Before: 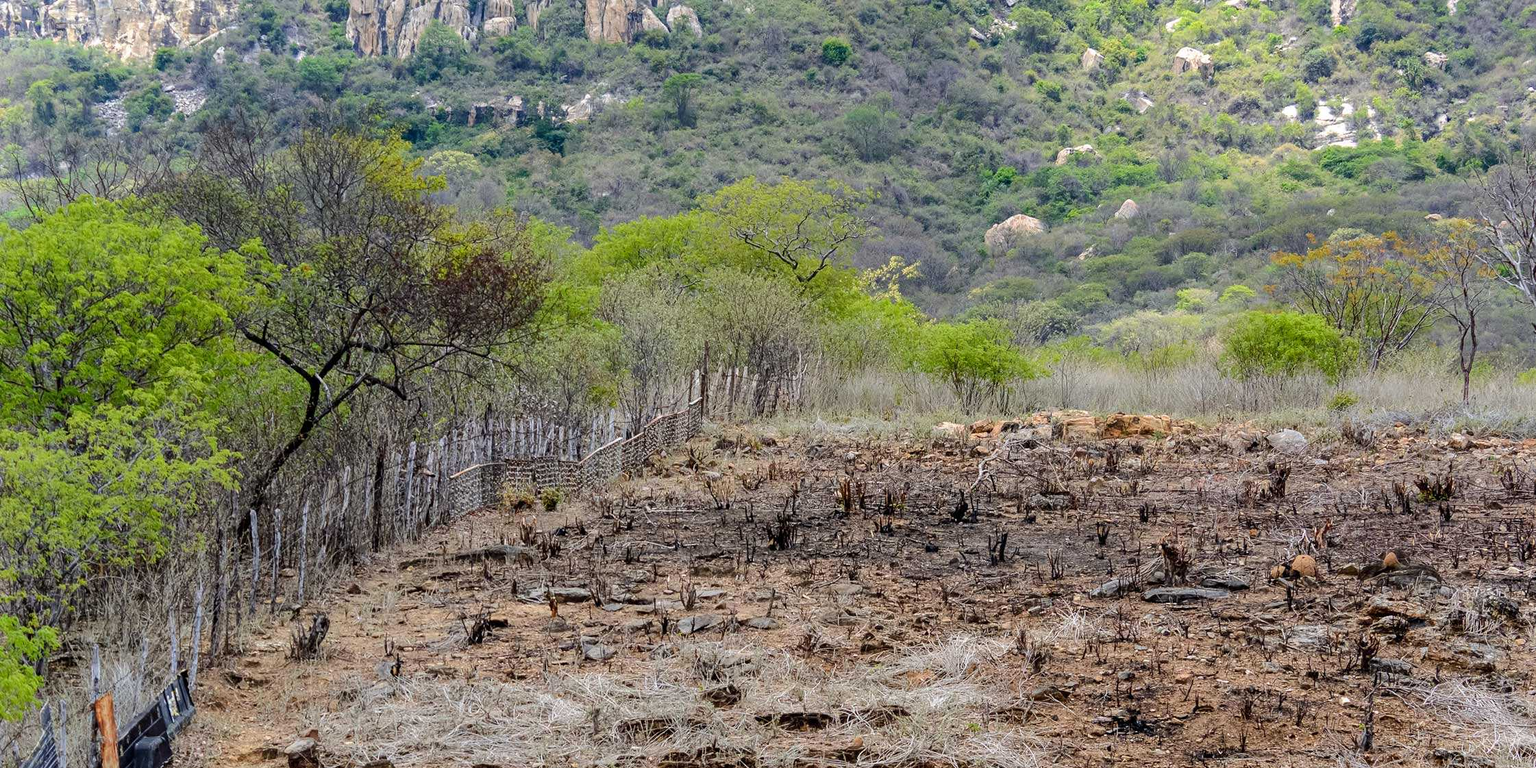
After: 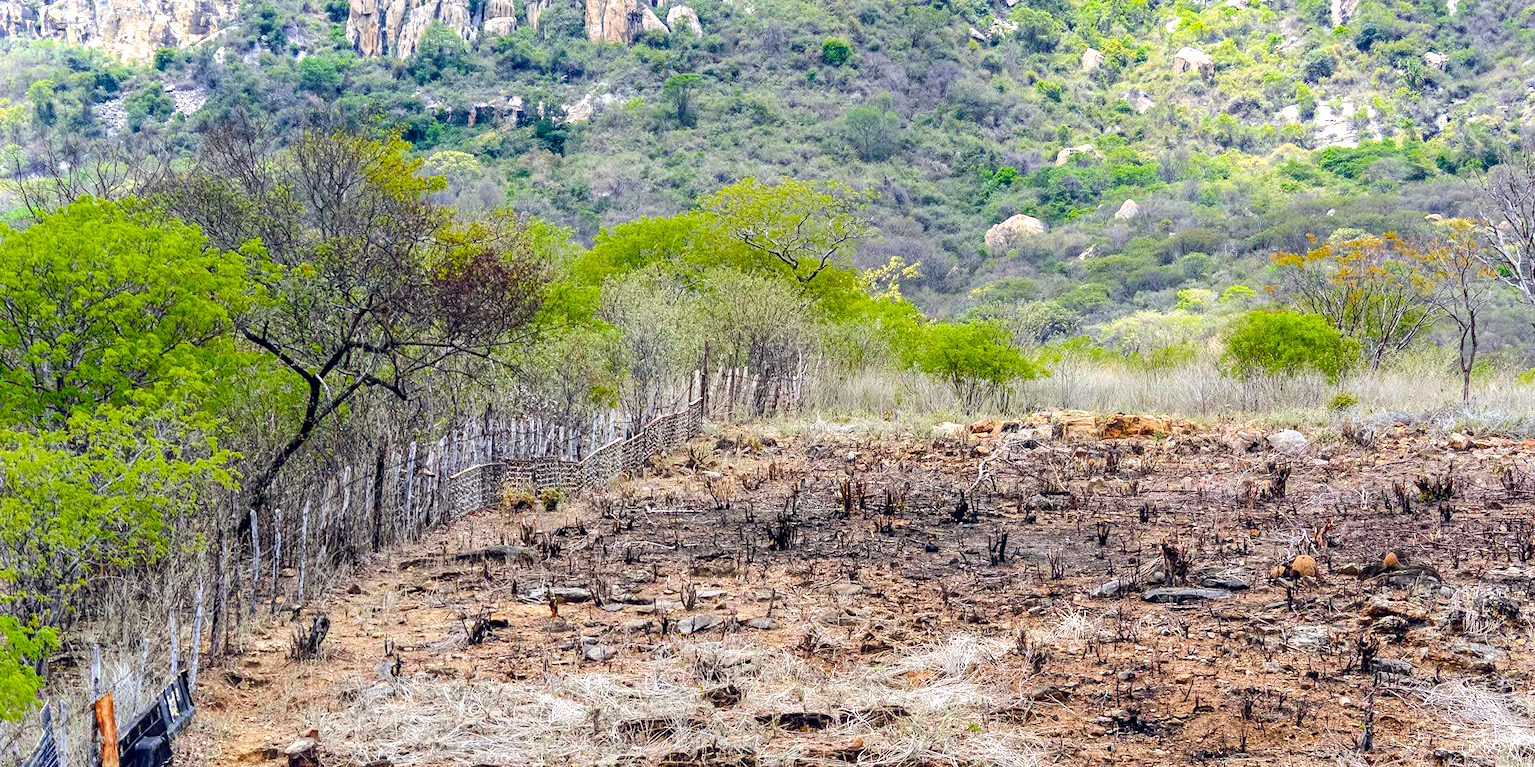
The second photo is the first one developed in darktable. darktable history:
exposure: black level correction 0, exposure 0.691 EV, compensate exposure bias true, compensate highlight preservation false
local contrast: highlights 103%, shadows 100%, detail 120%, midtone range 0.2
color balance rgb: global offset › chroma 0.132%, global offset › hue 254.22°, perceptual saturation grading › global saturation 19.788%, saturation formula JzAzBz (2021)
